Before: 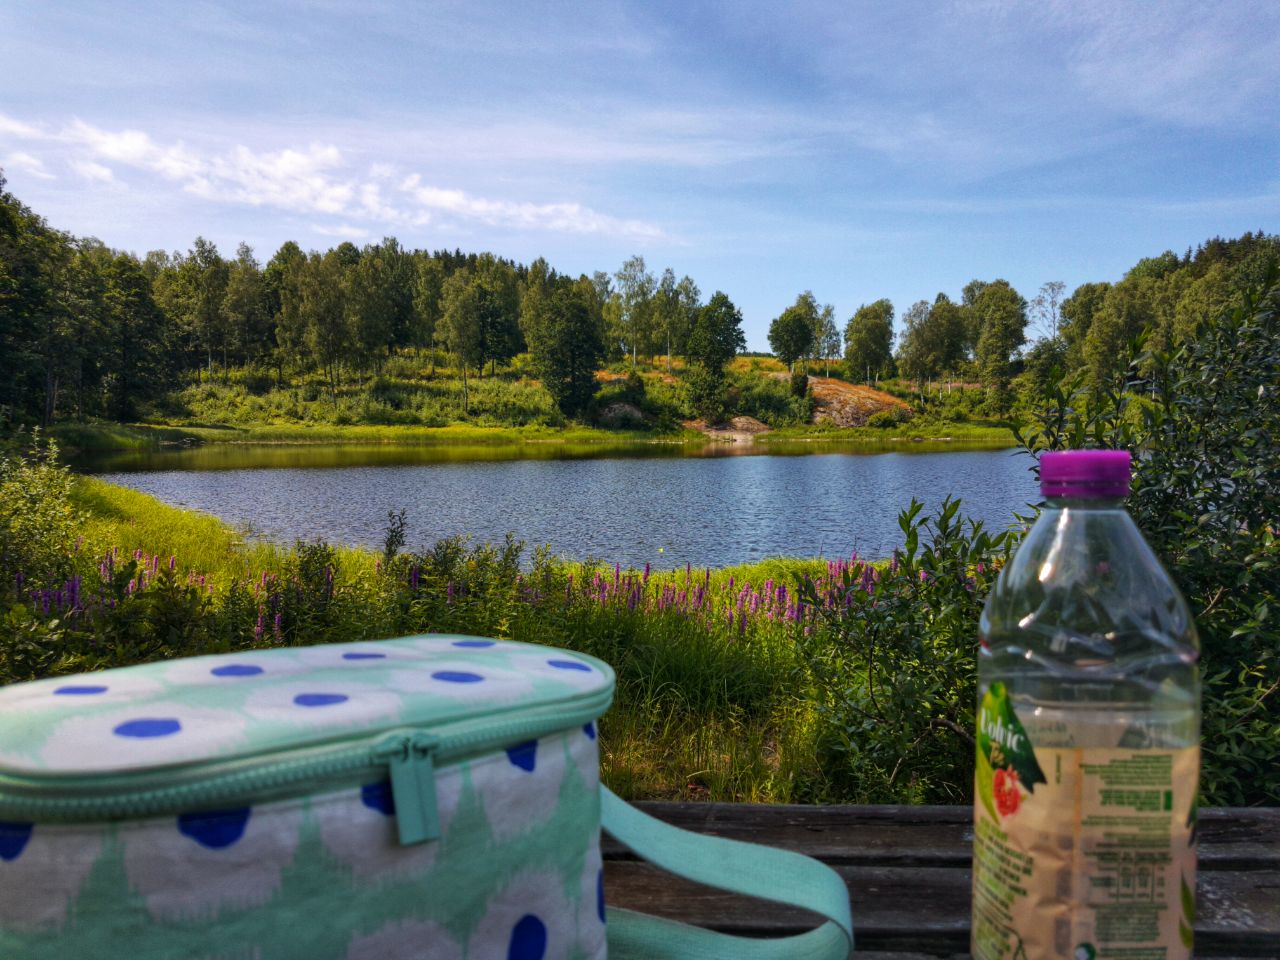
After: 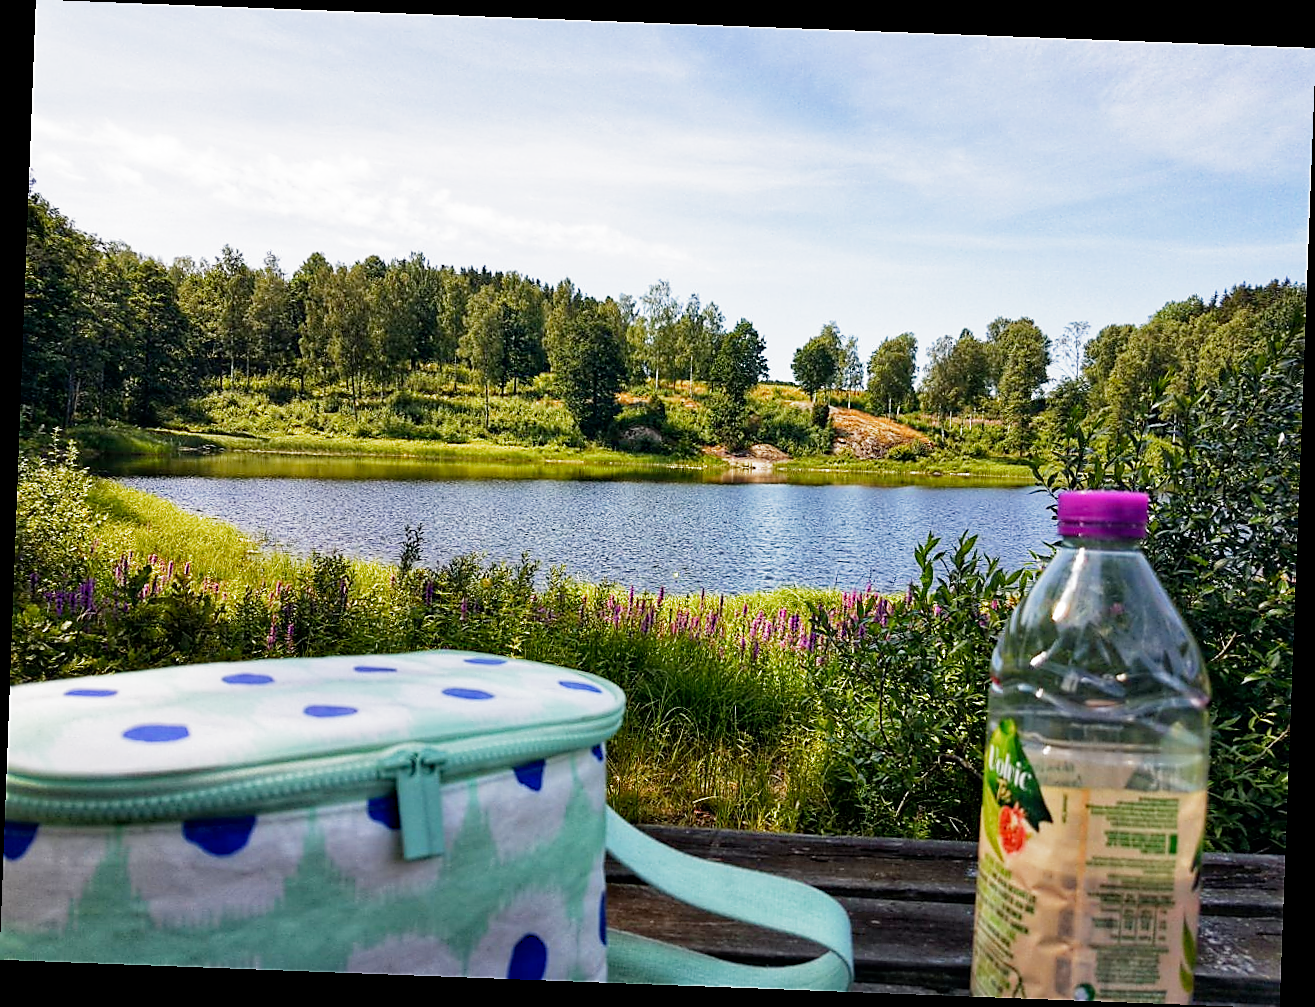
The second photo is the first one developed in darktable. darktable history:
contrast brightness saturation: saturation -0.05
filmic rgb: middle gray luminance 9.23%, black relative exposure -10.55 EV, white relative exposure 3.45 EV, threshold 6 EV, target black luminance 0%, hardness 5.98, latitude 59.69%, contrast 1.087, highlights saturation mix 5%, shadows ↔ highlights balance 29.23%, add noise in highlights 0, preserve chrominance no, color science v3 (2019), use custom middle-gray values true, iterations of high-quality reconstruction 0, contrast in highlights soft, enable highlight reconstruction true
sharpen: radius 1.4, amount 1.25, threshold 0.7
rotate and perspective: rotation 2.17°, automatic cropping off
